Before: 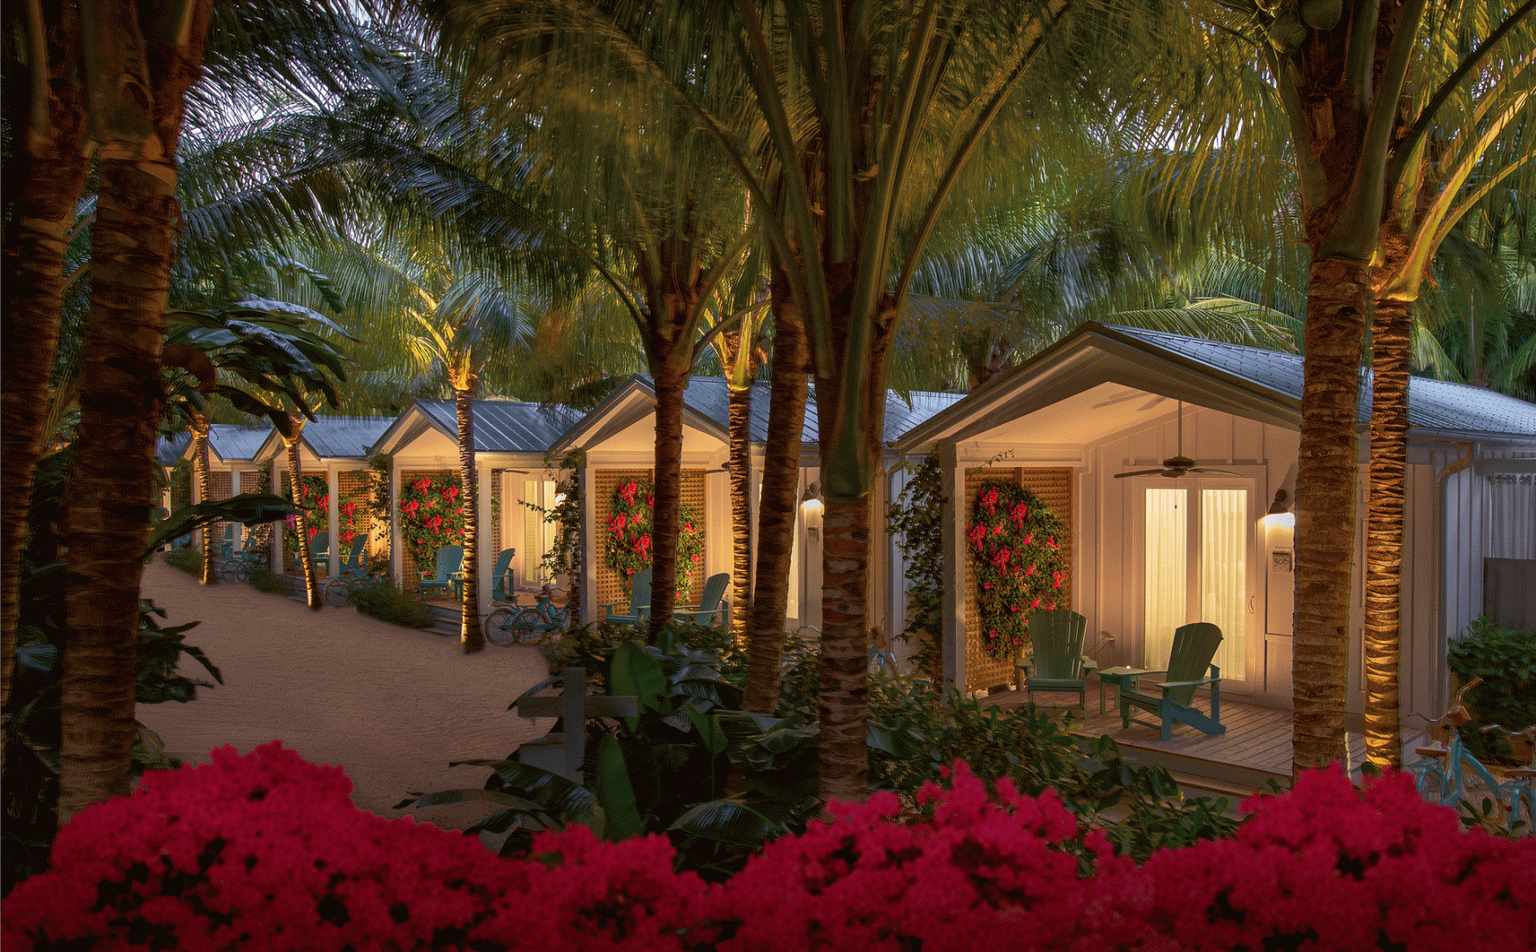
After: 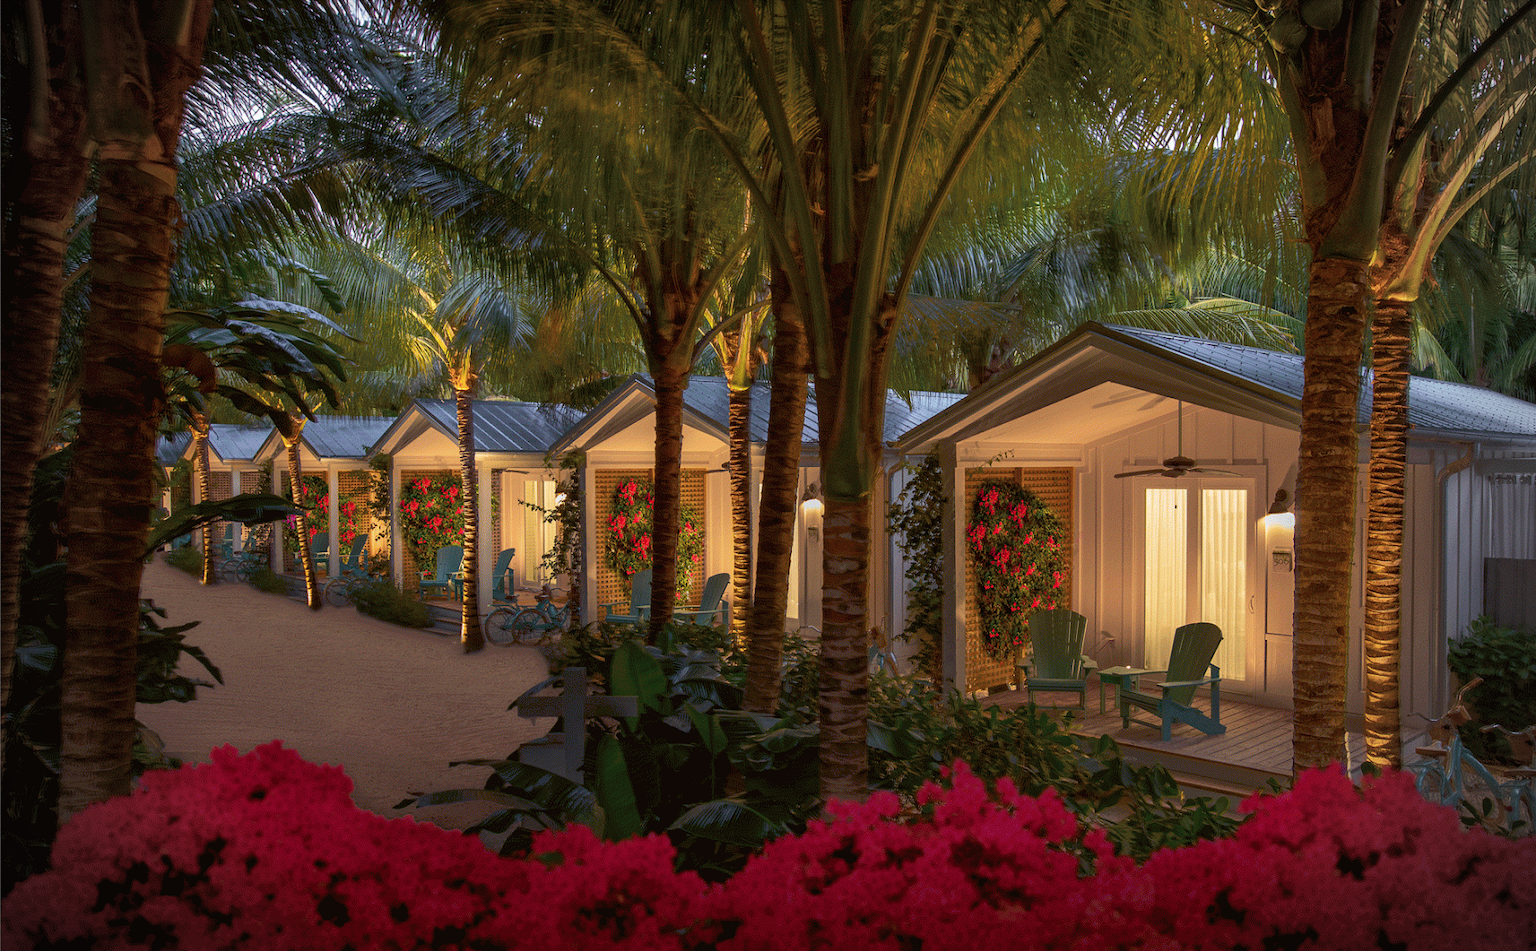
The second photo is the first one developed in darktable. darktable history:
vignetting: brightness -0.617, saturation -0.675
tone equalizer: on, module defaults
